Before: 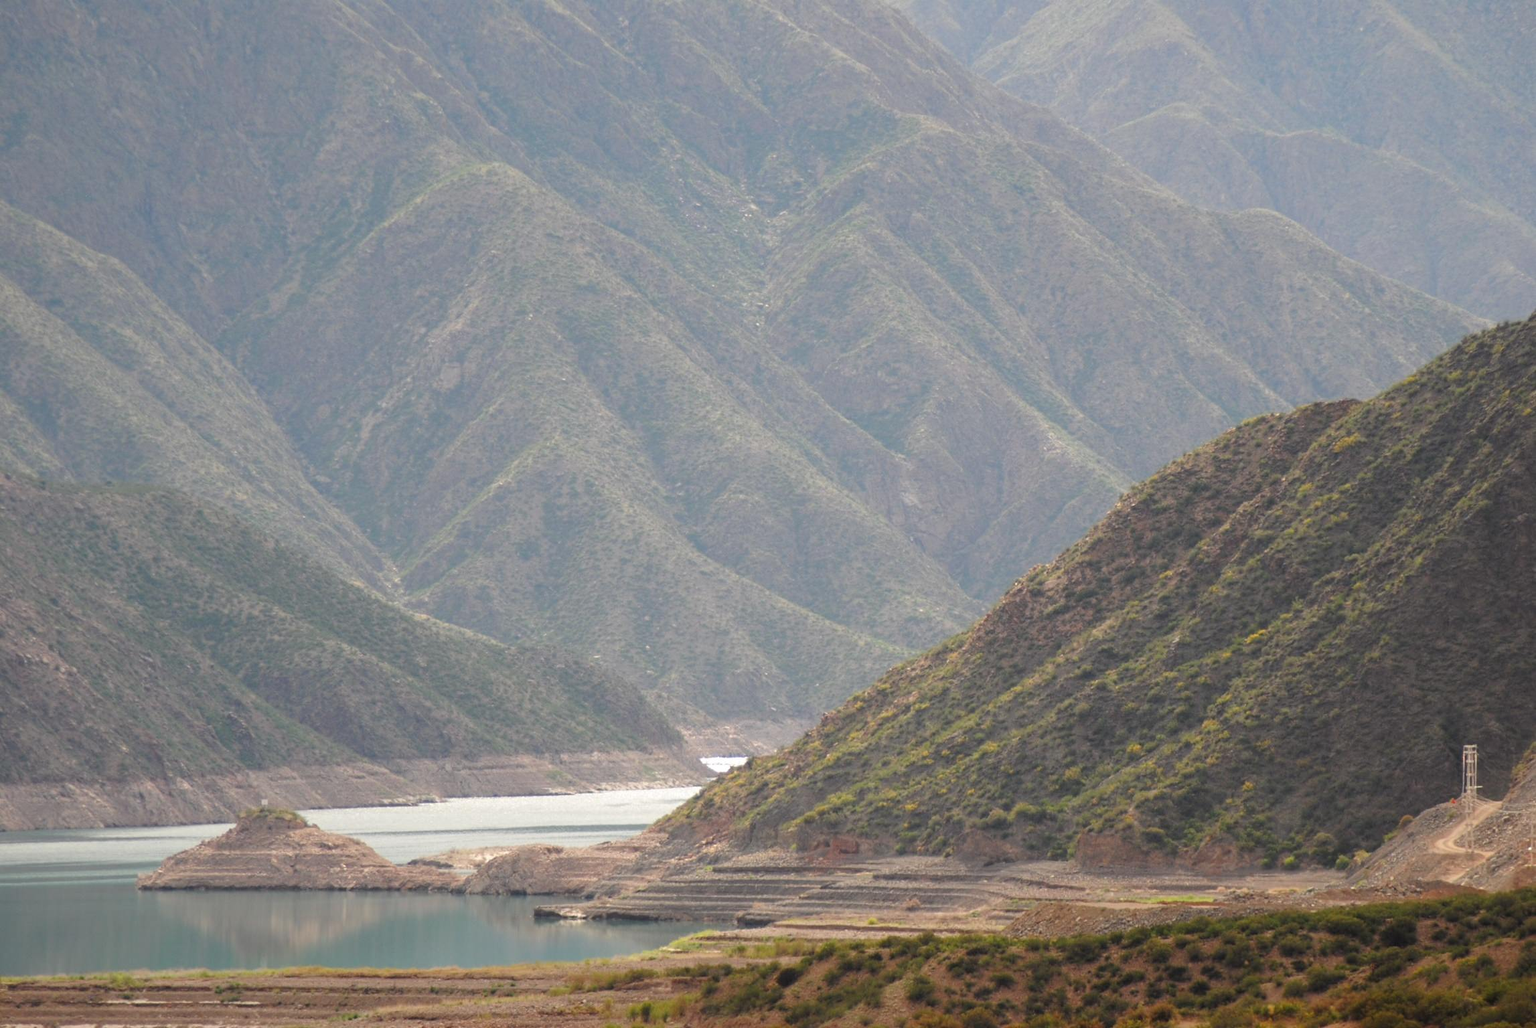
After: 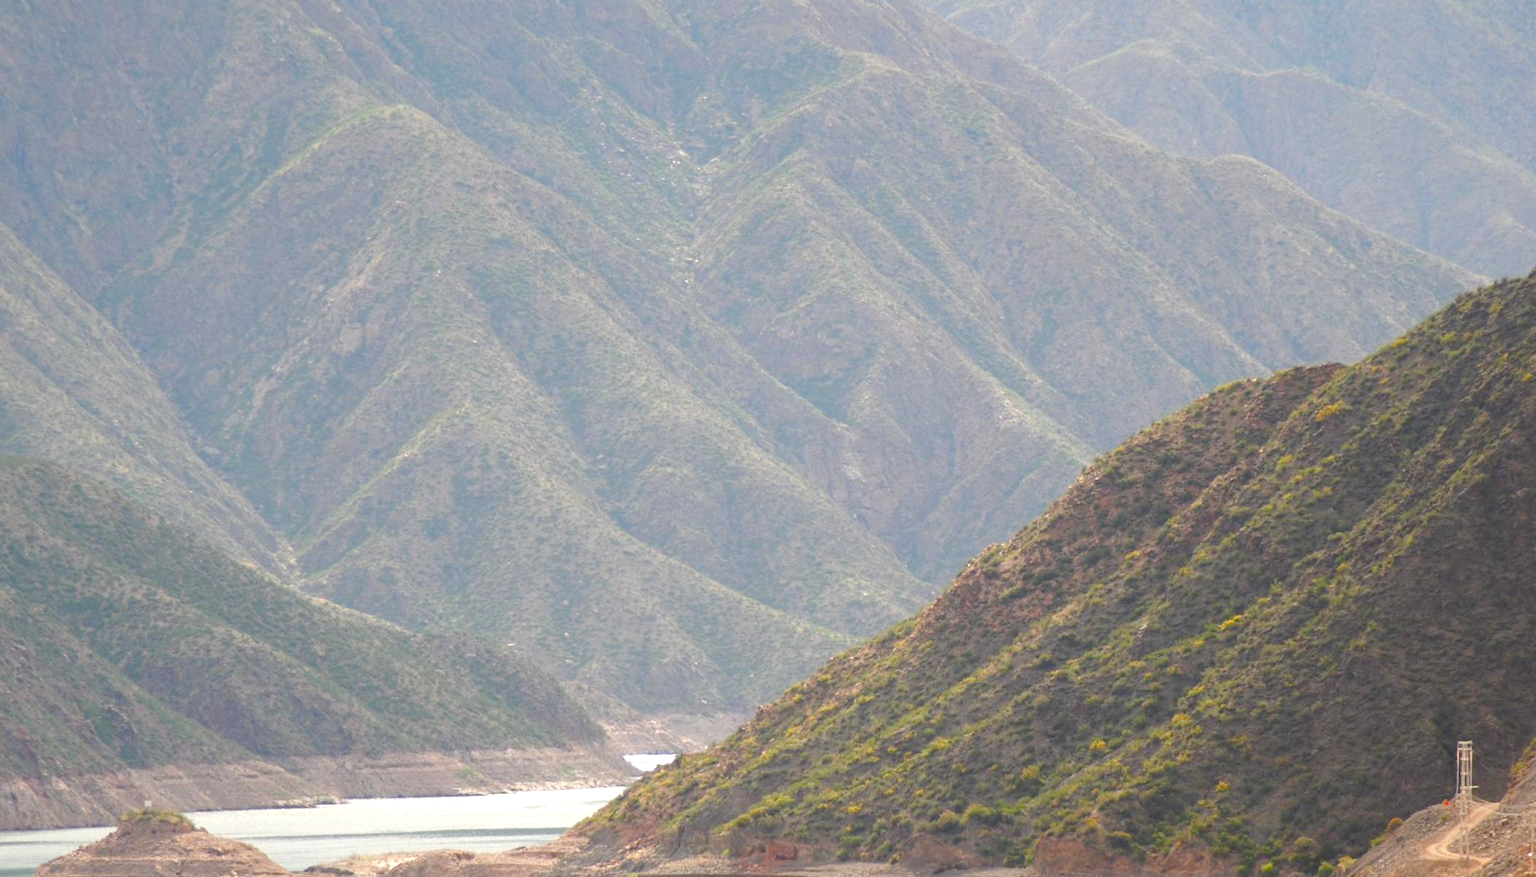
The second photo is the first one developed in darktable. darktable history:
exposure: exposure 0.34 EV, compensate exposure bias true, compensate highlight preservation false
crop: left 8.435%, top 6.548%, bottom 15.312%
color balance rgb: global offset › luminance 0.68%, perceptual saturation grading › global saturation 34.573%, perceptual saturation grading › highlights -29.806%, perceptual saturation grading › shadows 35.87%
